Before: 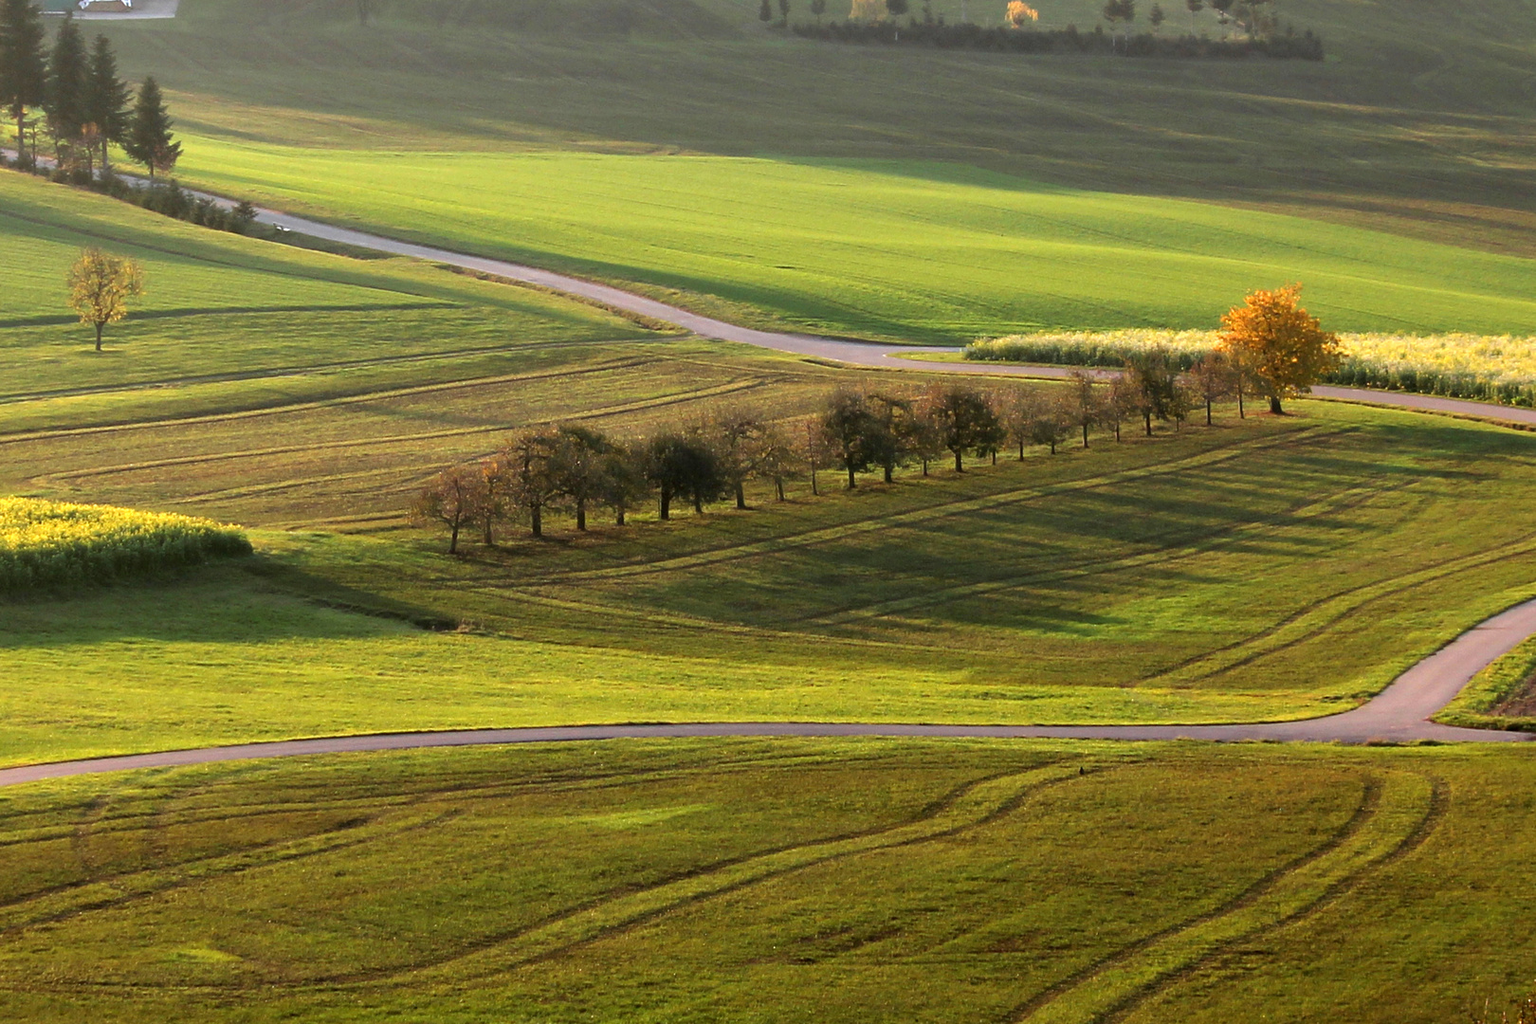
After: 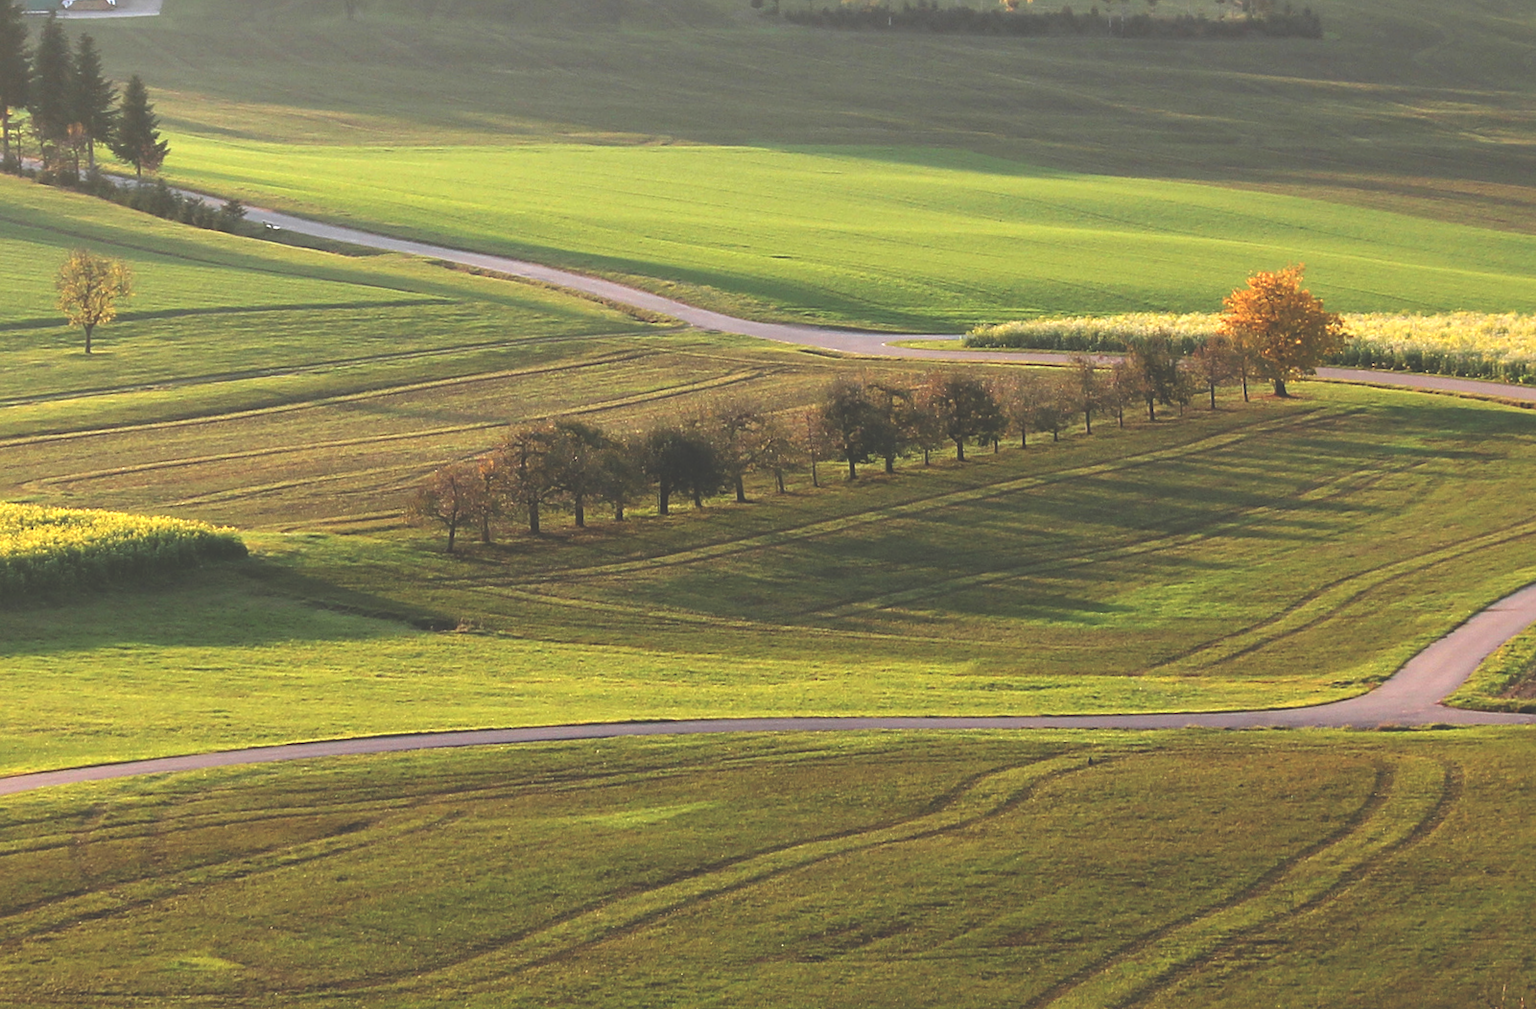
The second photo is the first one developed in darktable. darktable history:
sharpen: amount 0.2
exposure: black level correction -0.041, exposure 0.064 EV, compensate highlight preservation false
rotate and perspective: rotation -1°, crop left 0.011, crop right 0.989, crop top 0.025, crop bottom 0.975
